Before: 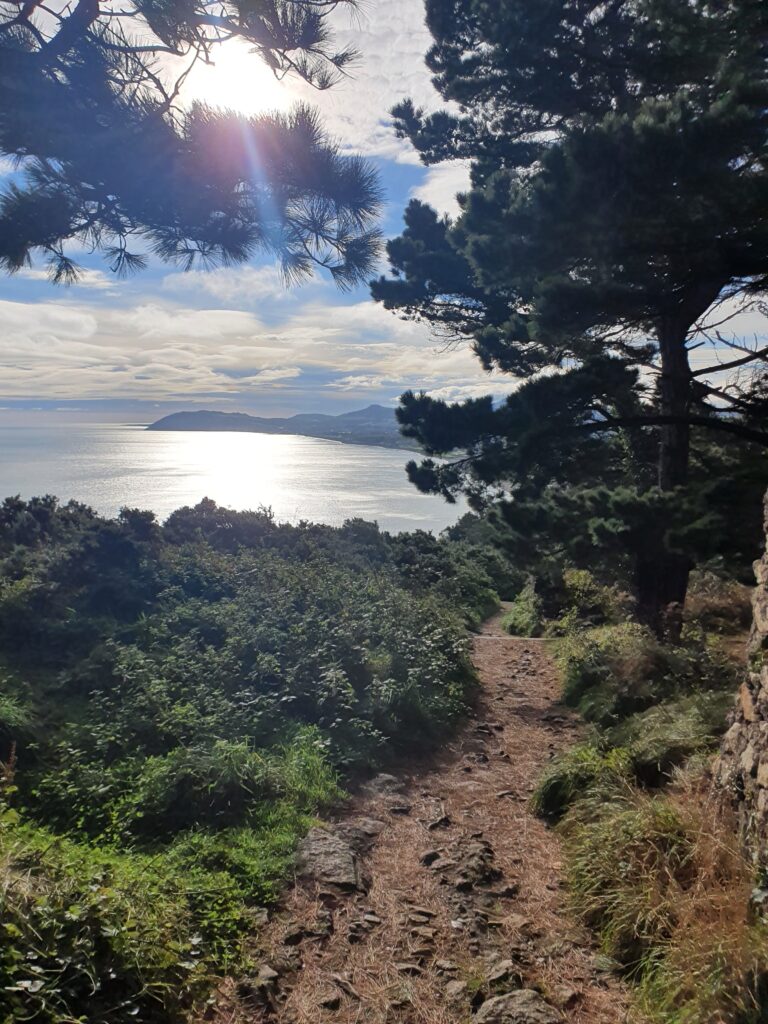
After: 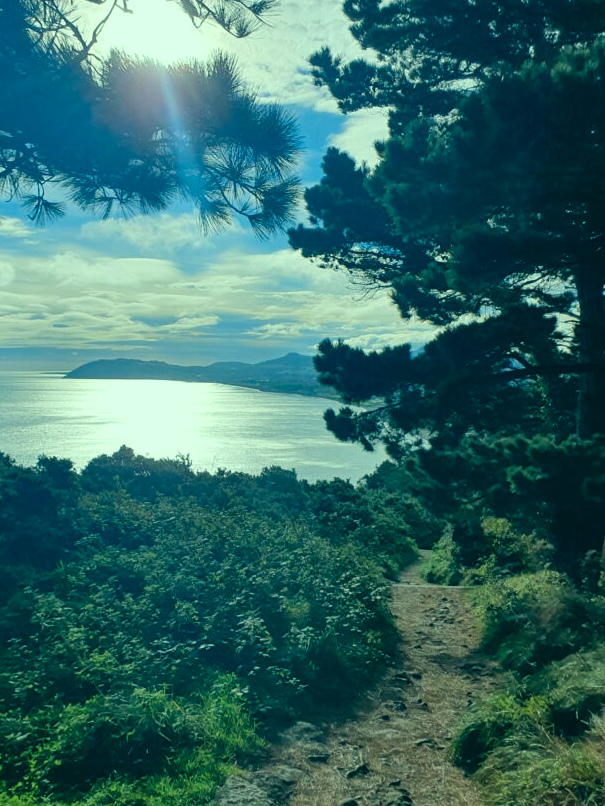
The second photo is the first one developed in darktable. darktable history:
crop and rotate: left 10.733%, top 5.087%, right 10.399%, bottom 16.11%
color correction: highlights a* -19.69, highlights b* 9.8, shadows a* -20.34, shadows b* -10.25
